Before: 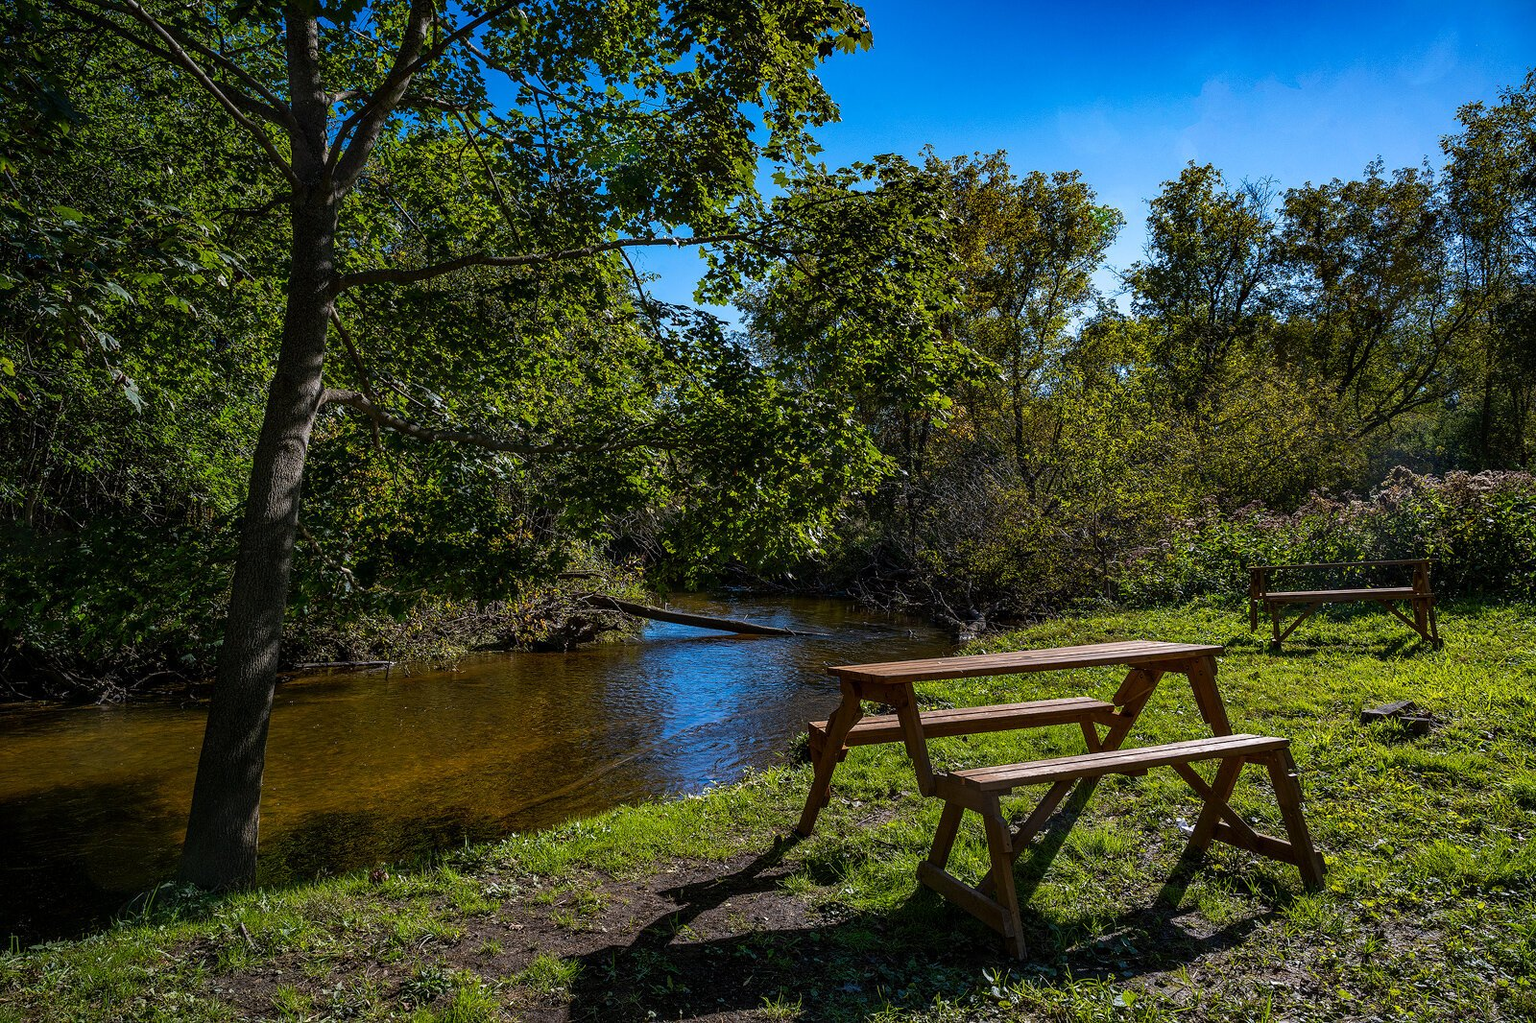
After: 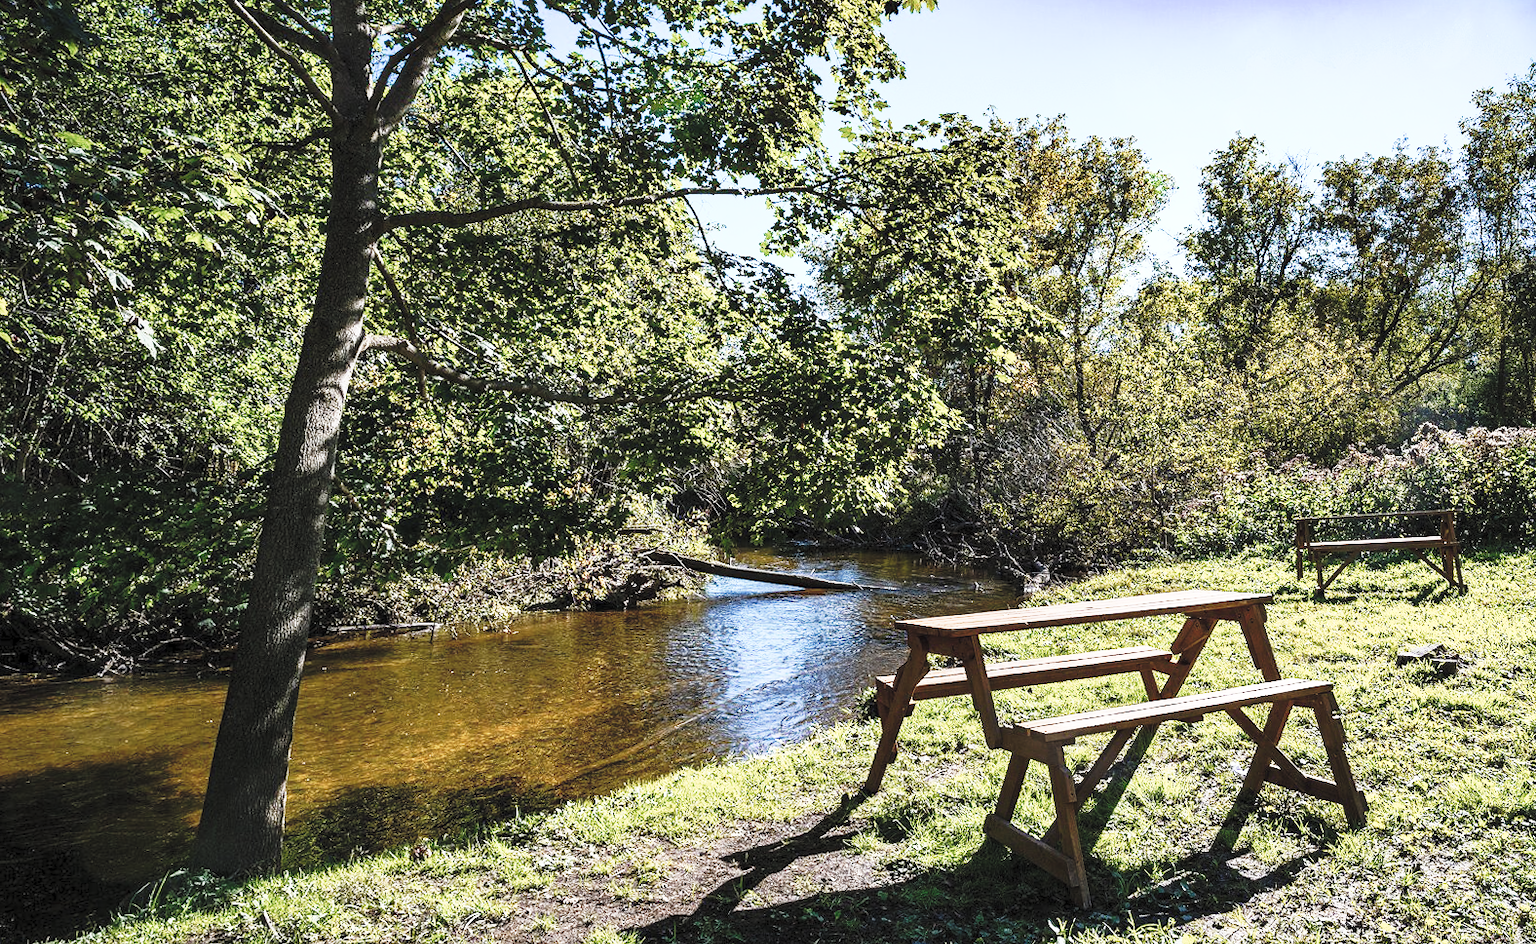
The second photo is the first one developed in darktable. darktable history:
tone curve: curves: ch0 [(0, 0) (0.003, 0.003) (0.011, 0.013) (0.025, 0.029) (0.044, 0.052) (0.069, 0.081) (0.1, 0.116) (0.136, 0.158) (0.177, 0.207) (0.224, 0.268) (0.277, 0.373) (0.335, 0.465) (0.399, 0.565) (0.468, 0.674) (0.543, 0.79) (0.623, 0.853) (0.709, 0.918) (0.801, 0.956) (0.898, 0.977) (1, 1)], preserve colors none
contrast brightness saturation: contrast 0.43, brightness 0.56, saturation -0.19
rotate and perspective: rotation -0.013°, lens shift (vertical) -0.027, lens shift (horizontal) 0.178, crop left 0.016, crop right 0.989, crop top 0.082, crop bottom 0.918
